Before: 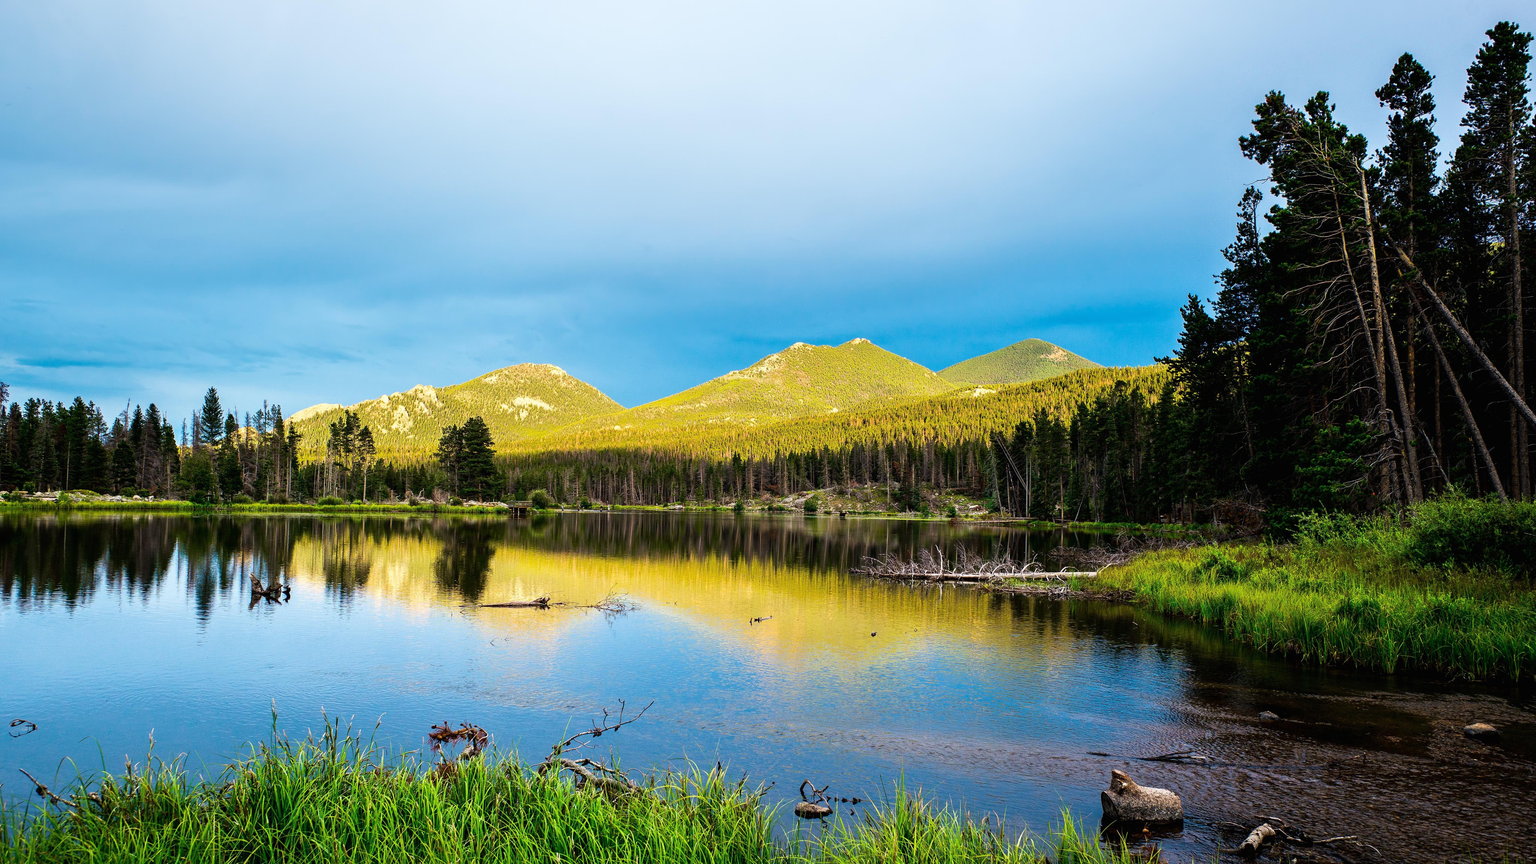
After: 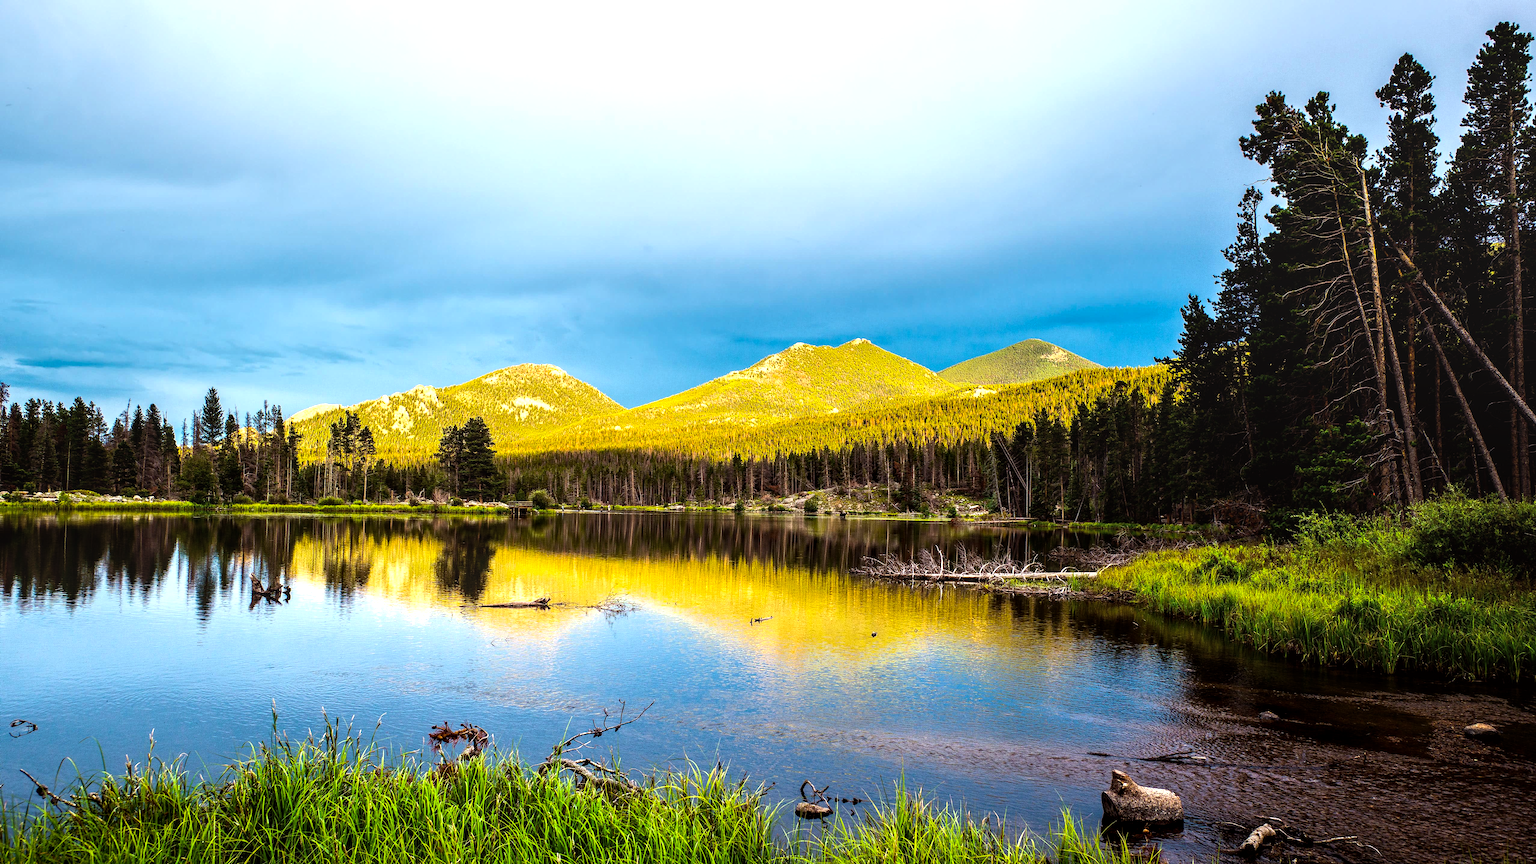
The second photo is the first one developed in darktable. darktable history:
color balance rgb: power › chroma 1.564%, power › hue 27.98°, perceptual saturation grading › global saturation 8.332%, perceptual saturation grading › shadows 4.236%, perceptual brilliance grading › highlights 14.152%, perceptual brilliance grading › shadows -19.004%
local contrast: on, module defaults
